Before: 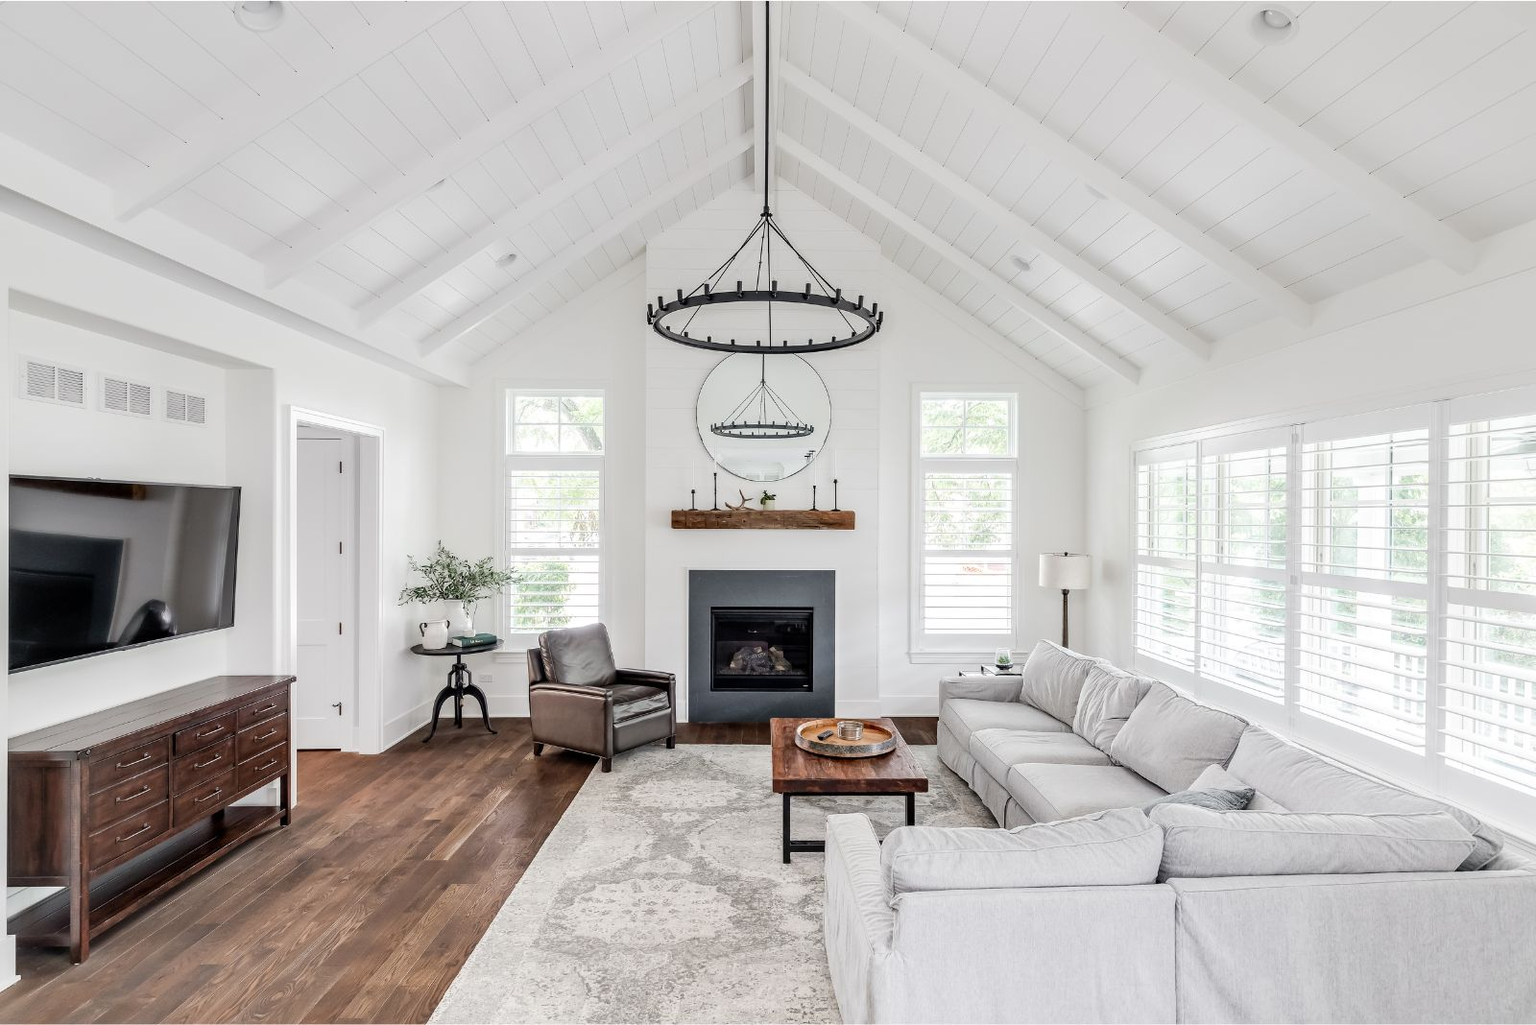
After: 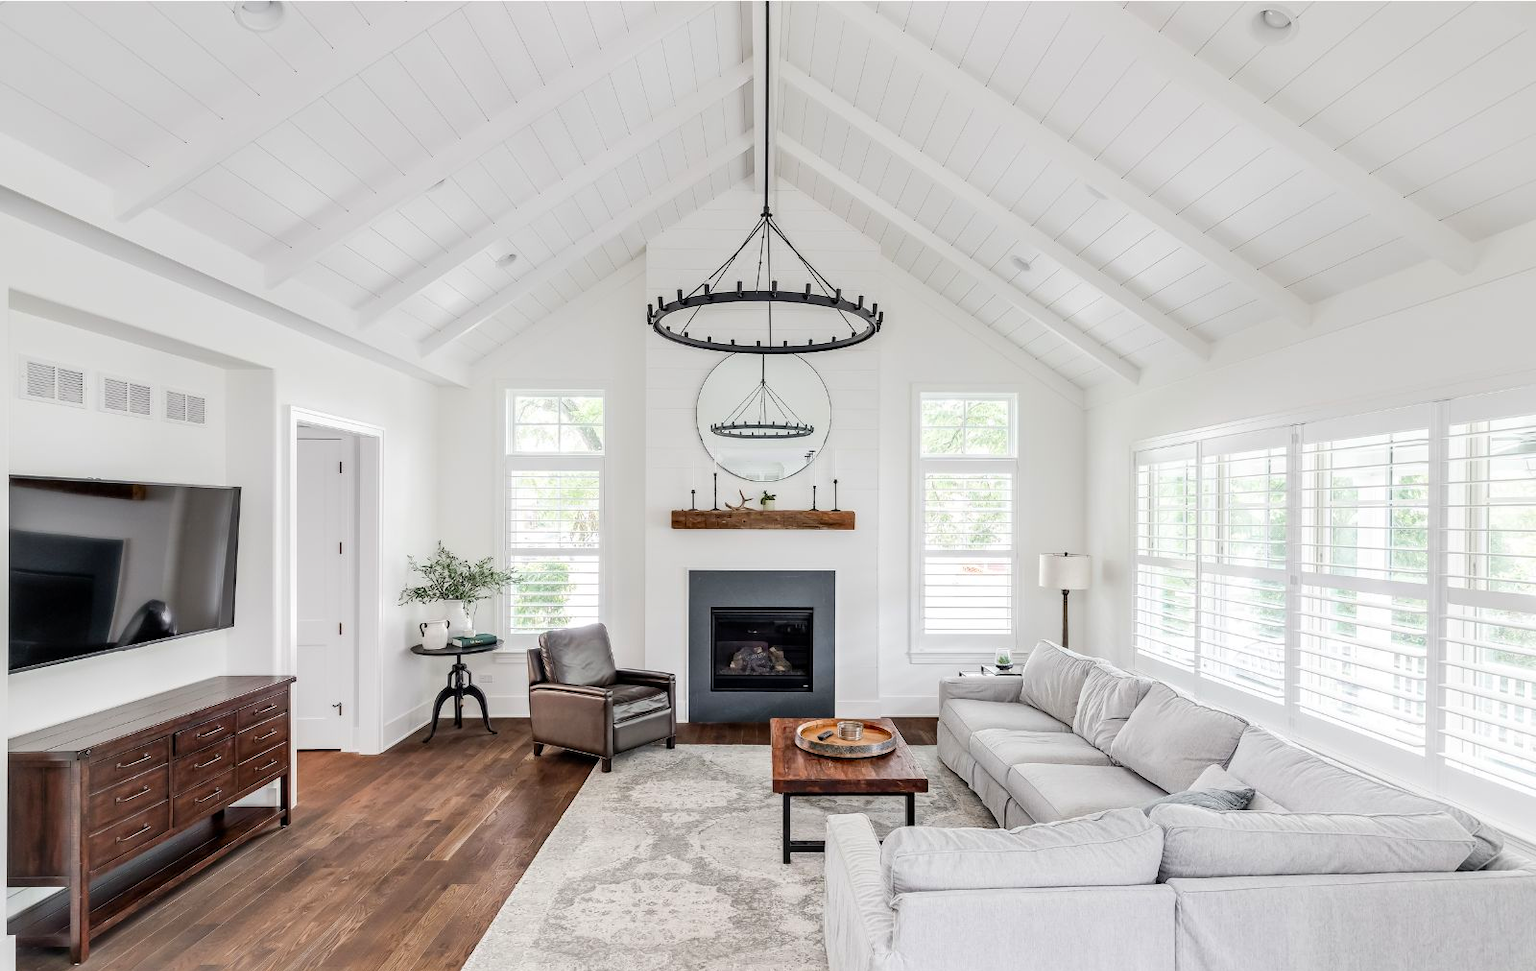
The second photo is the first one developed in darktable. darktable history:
crop and rotate: top 0.004%, bottom 5.177%
contrast brightness saturation: saturation 0.176
